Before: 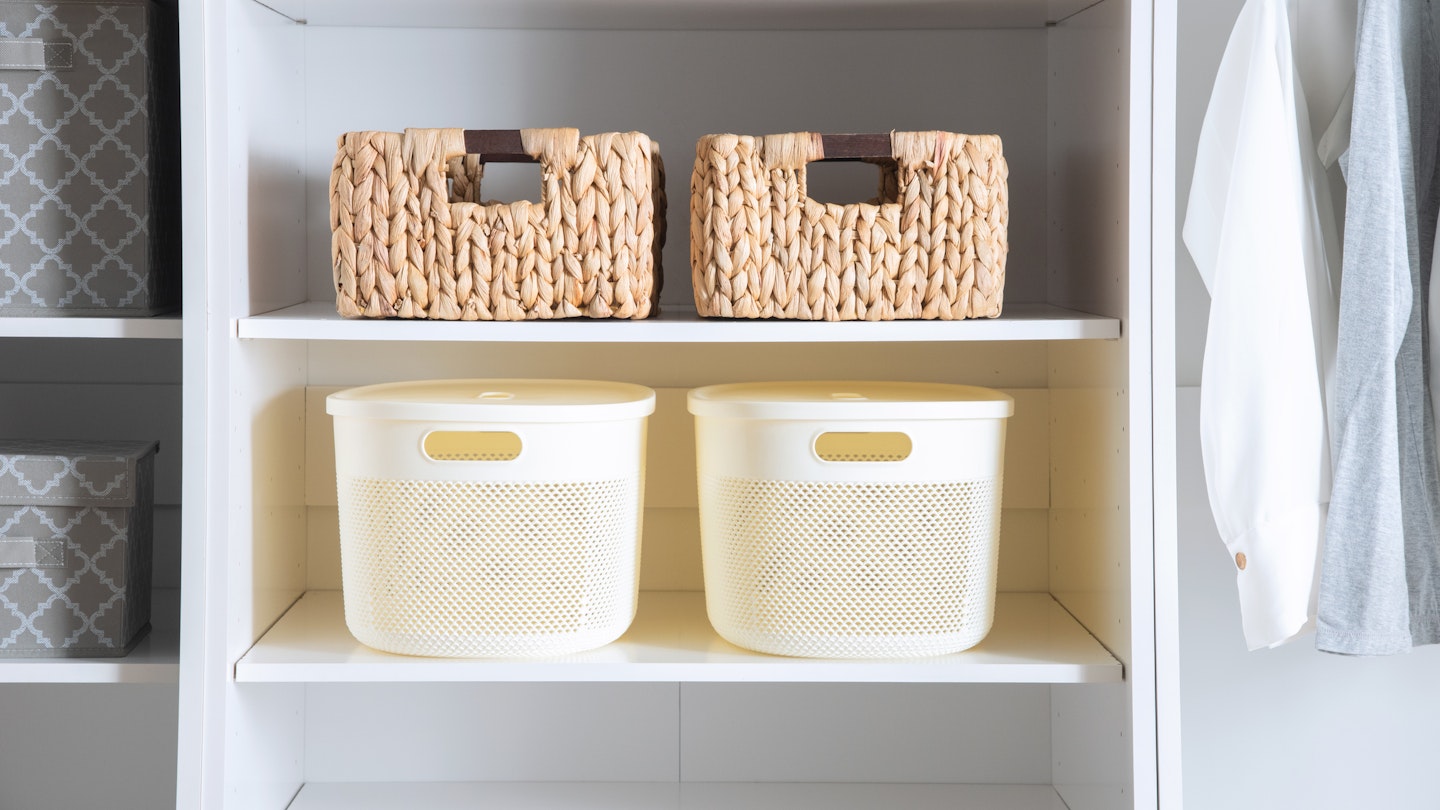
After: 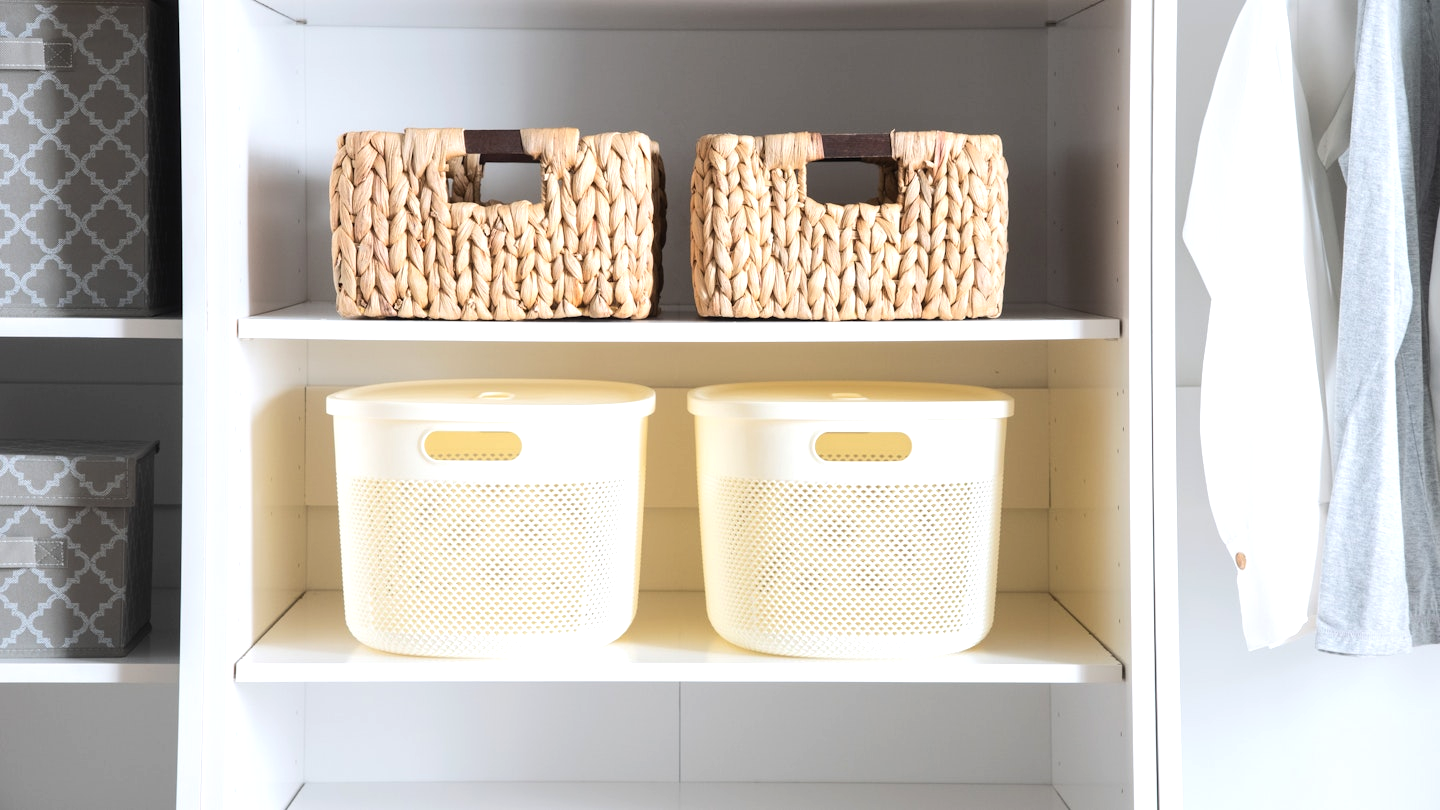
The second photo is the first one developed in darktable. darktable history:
tone equalizer: -8 EV -0.387 EV, -7 EV -0.396 EV, -6 EV -0.344 EV, -5 EV -0.25 EV, -3 EV 0.244 EV, -2 EV 0.357 EV, -1 EV 0.372 EV, +0 EV 0.432 EV, edges refinement/feathering 500, mask exposure compensation -1.57 EV, preserve details no
levels: mode automatic, levels [0.062, 0.494, 0.925]
